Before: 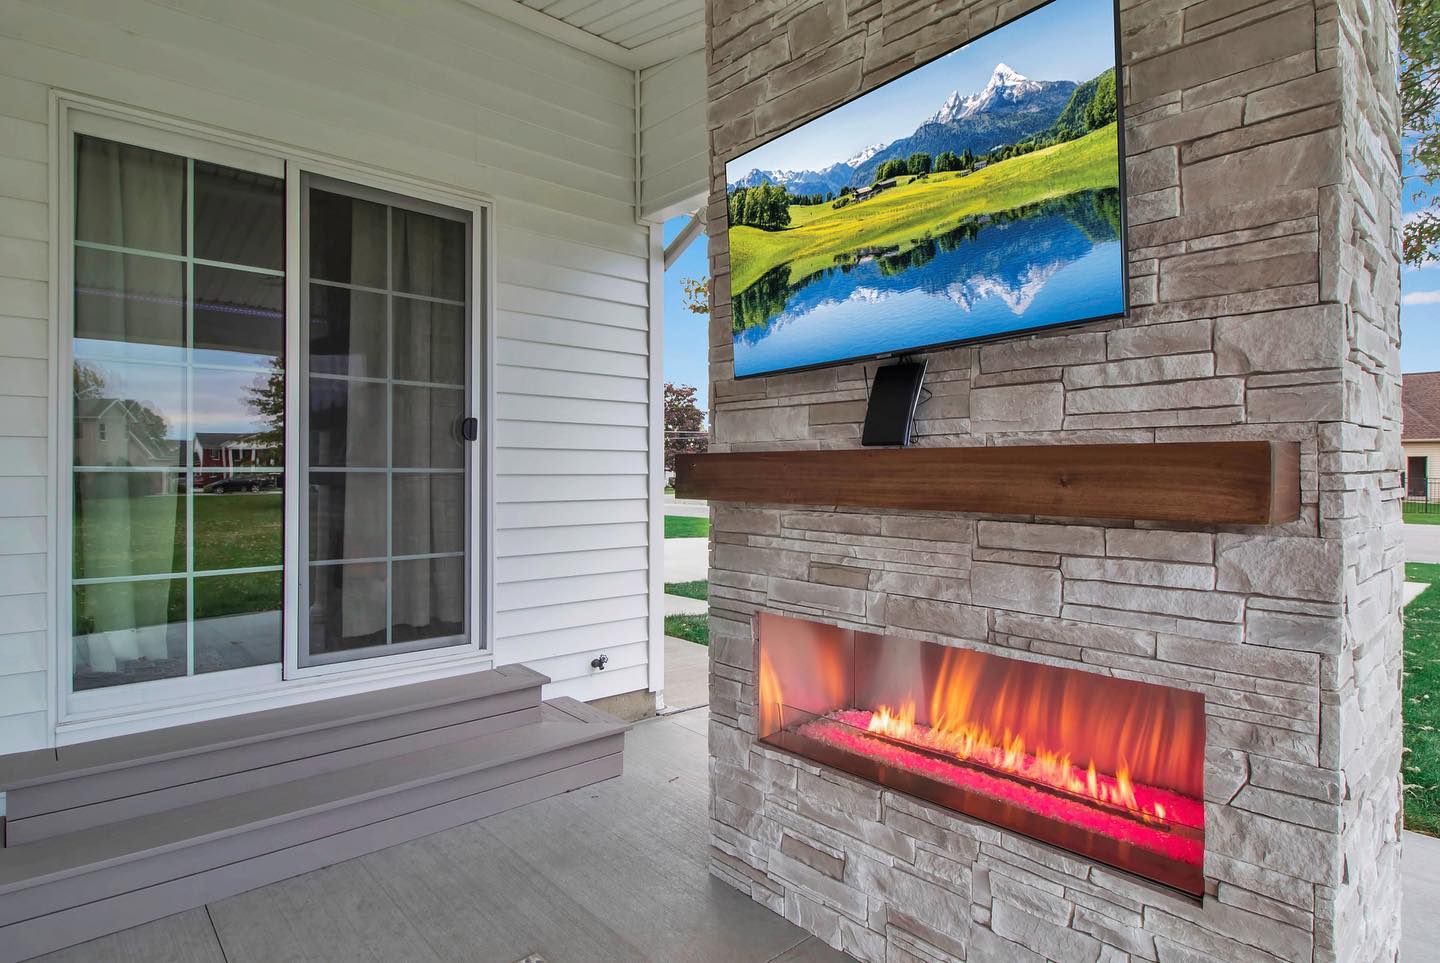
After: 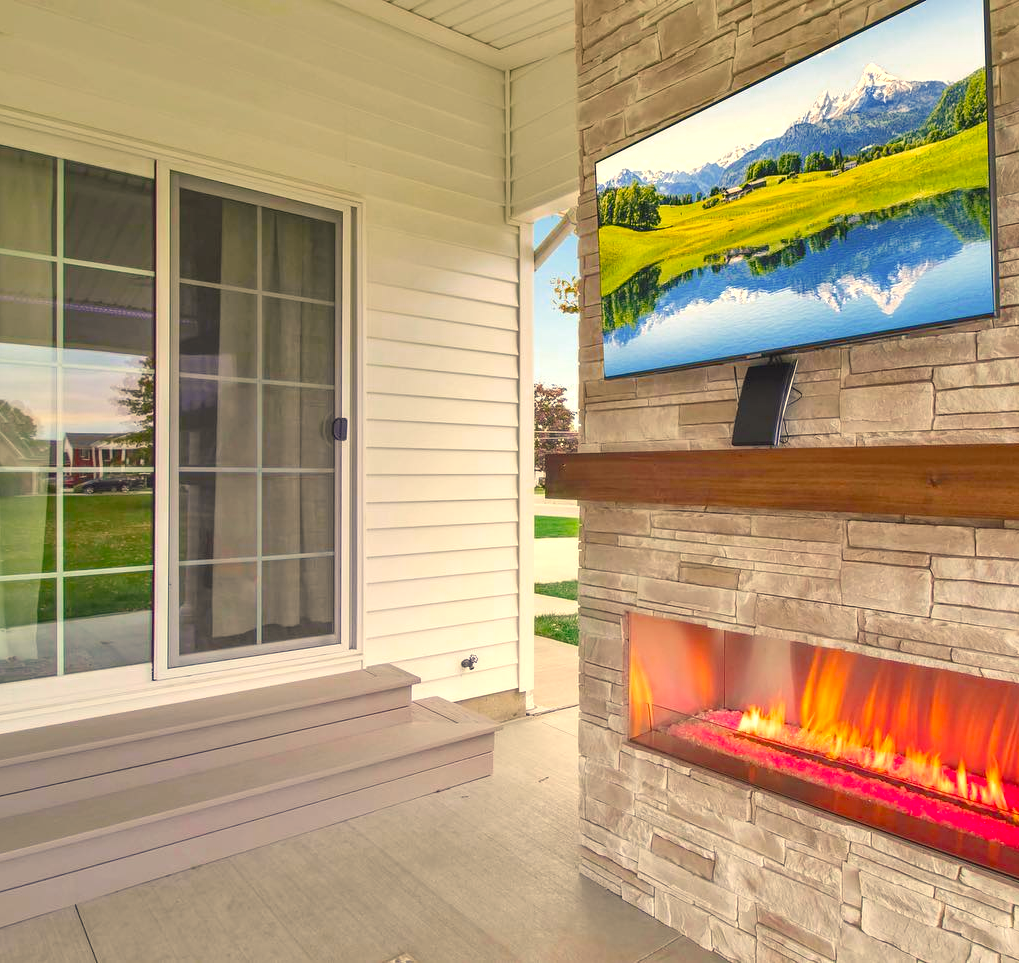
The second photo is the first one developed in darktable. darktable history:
crop and rotate: left 9.061%, right 20.142%
color balance: contrast -15%
color balance rgb: shadows lift › chroma 2%, shadows lift › hue 247.2°, power › chroma 0.3%, power › hue 25.2°, highlights gain › chroma 3%, highlights gain › hue 60°, global offset › luminance 0.75%, perceptual saturation grading › global saturation 20%, perceptual saturation grading › highlights -20%, perceptual saturation grading › shadows 30%, global vibrance 20%
white balance: emerald 1
exposure: black level correction 0, exposure 1.1 EV, compensate highlight preservation false
color correction: highlights a* 1.39, highlights b* 17.83
color zones: curves: ch0 [(0, 0.444) (0.143, 0.442) (0.286, 0.441) (0.429, 0.441) (0.571, 0.441) (0.714, 0.441) (0.857, 0.442) (1, 0.444)]
